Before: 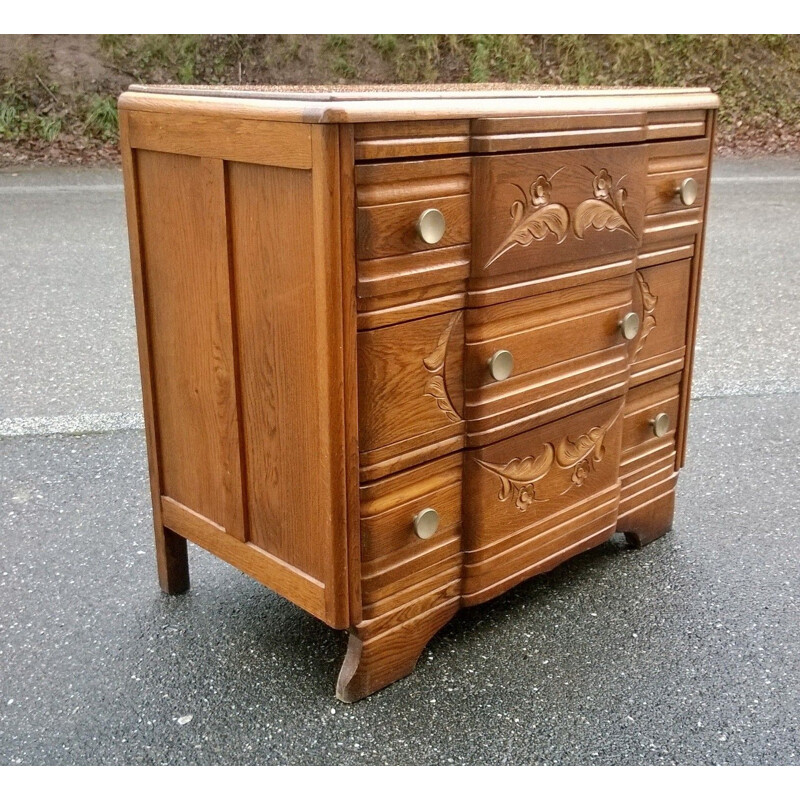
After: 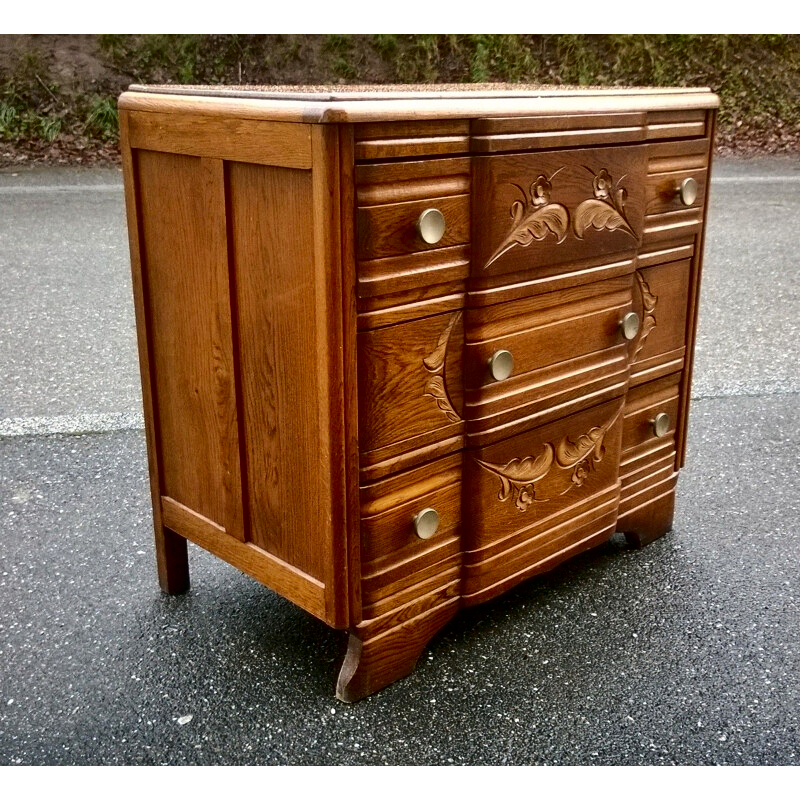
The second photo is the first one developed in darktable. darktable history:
tone equalizer: edges refinement/feathering 500, mask exposure compensation -1.25 EV, preserve details no
contrast brightness saturation: contrast 0.192, brightness -0.242, saturation 0.106
shadows and highlights: soften with gaussian
